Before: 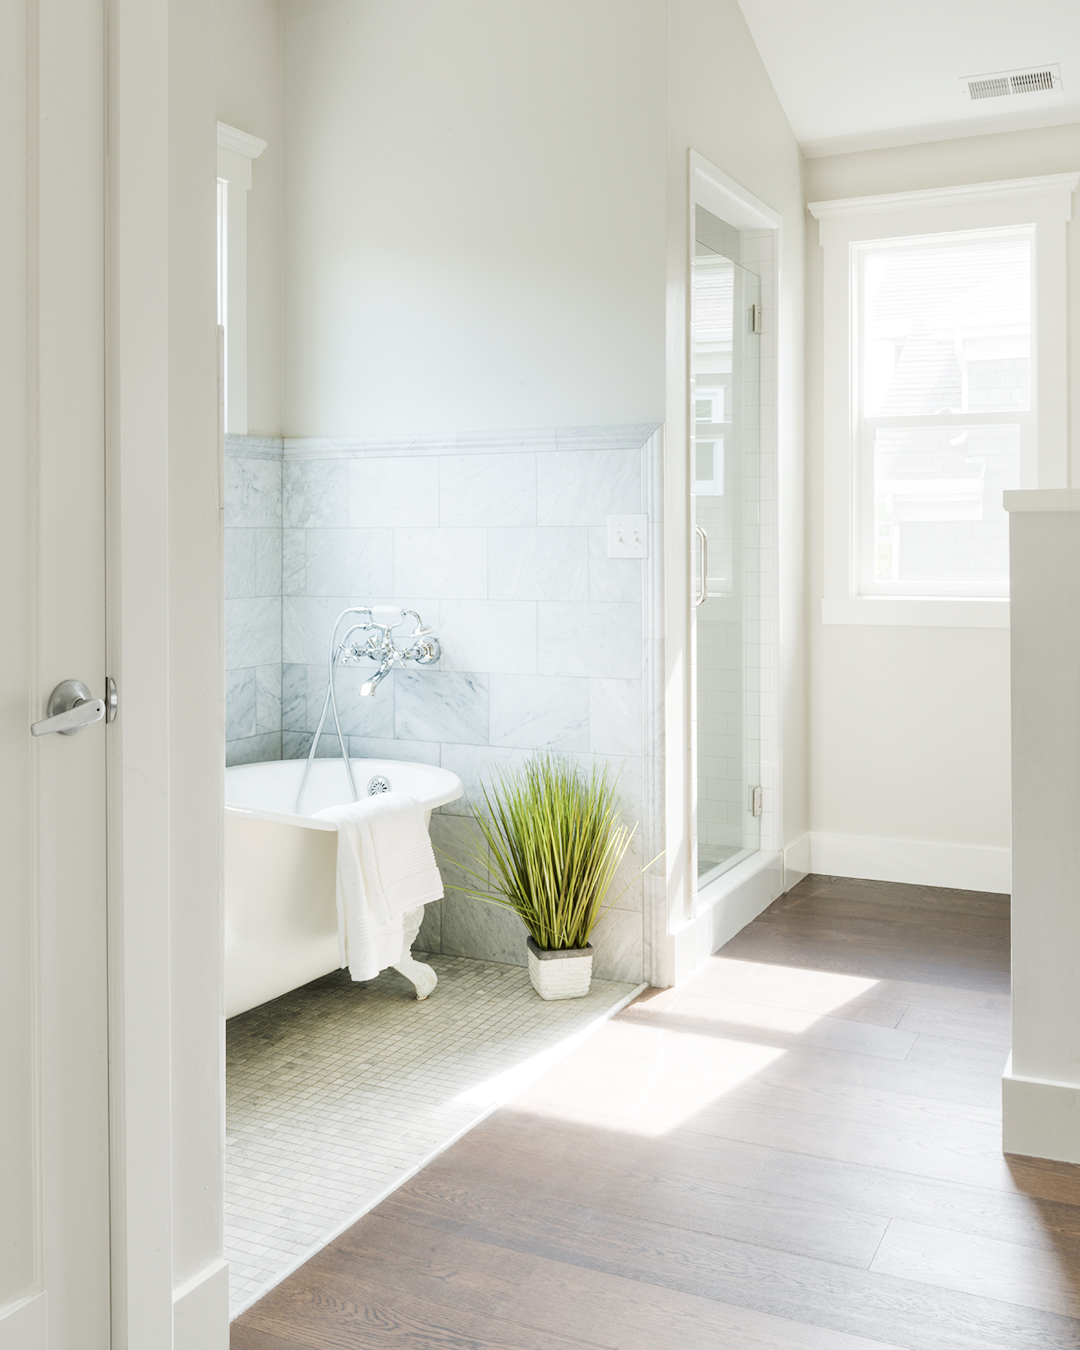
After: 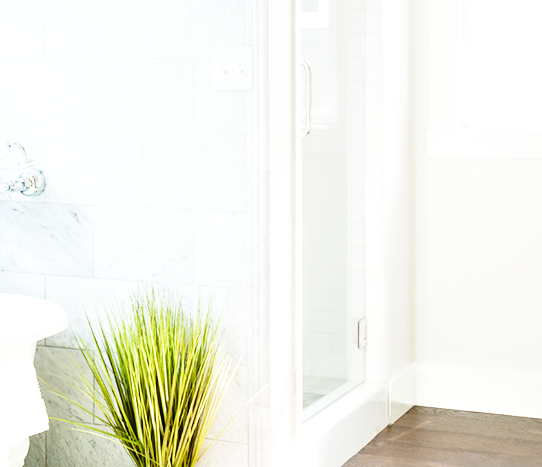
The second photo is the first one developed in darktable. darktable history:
exposure: exposure 0.2 EV, compensate highlight preservation false
crop: left 36.607%, top 34.735%, right 13.146%, bottom 30.611%
base curve: curves: ch0 [(0, 0) (0.028, 0.03) (0.121, 0.232) (0.46, 0.748) (0.859, 0.968) (1, 1)], preserve colors none
local contrast: mode bilateral grid, contrast 30, coarseness 25, midtone range 0.2
